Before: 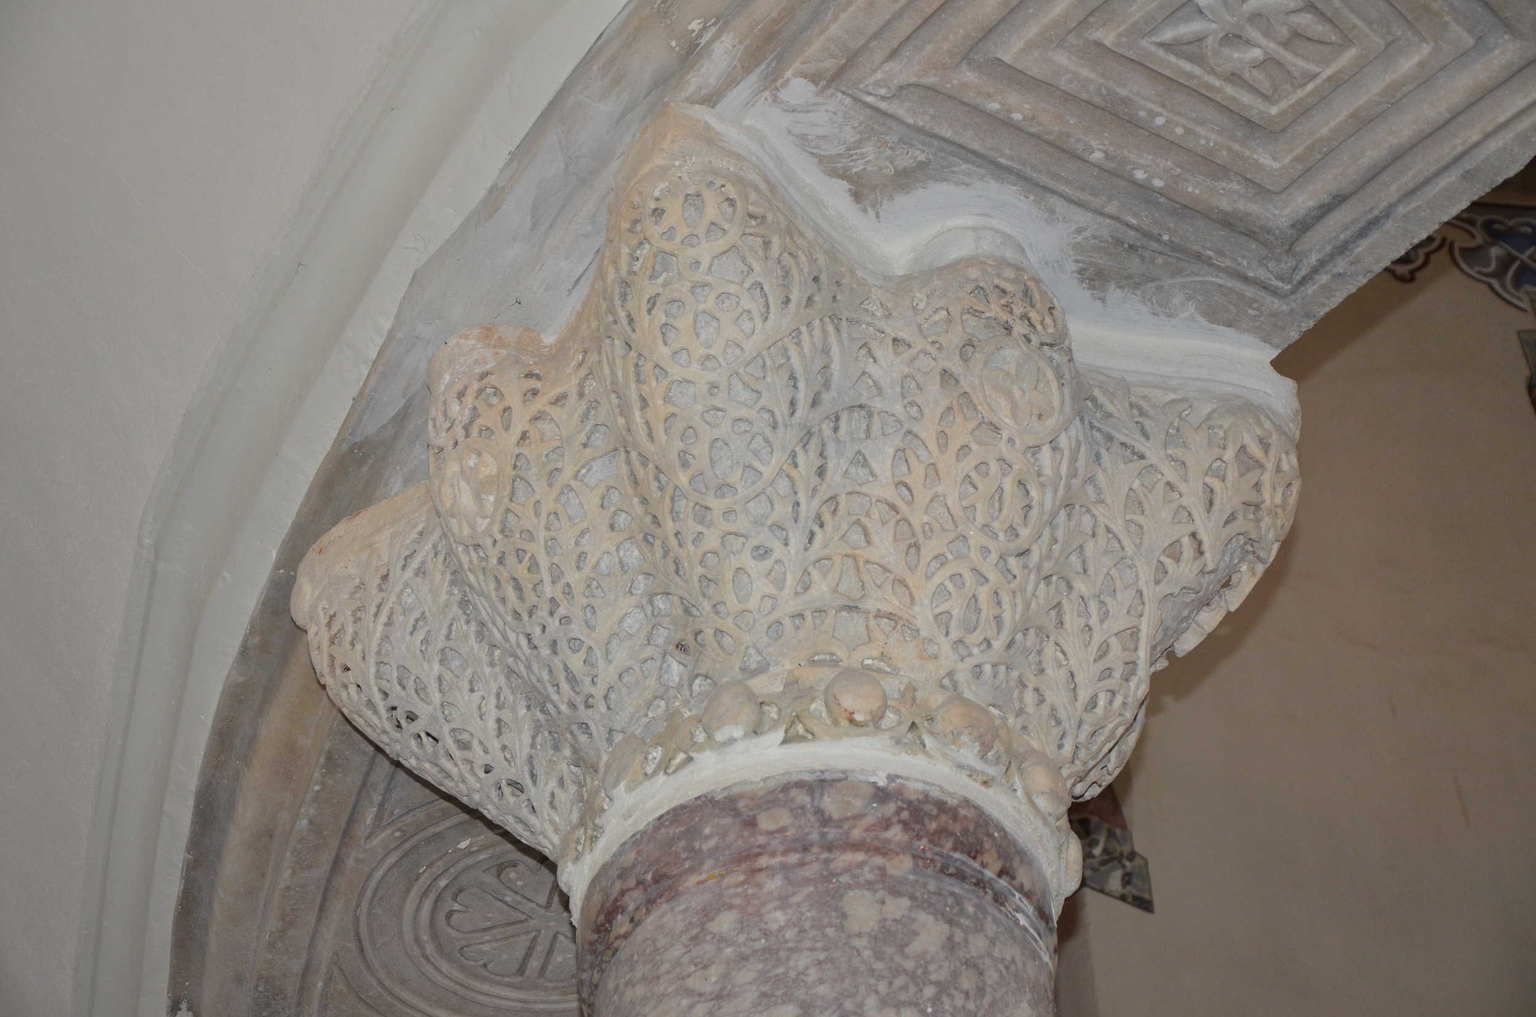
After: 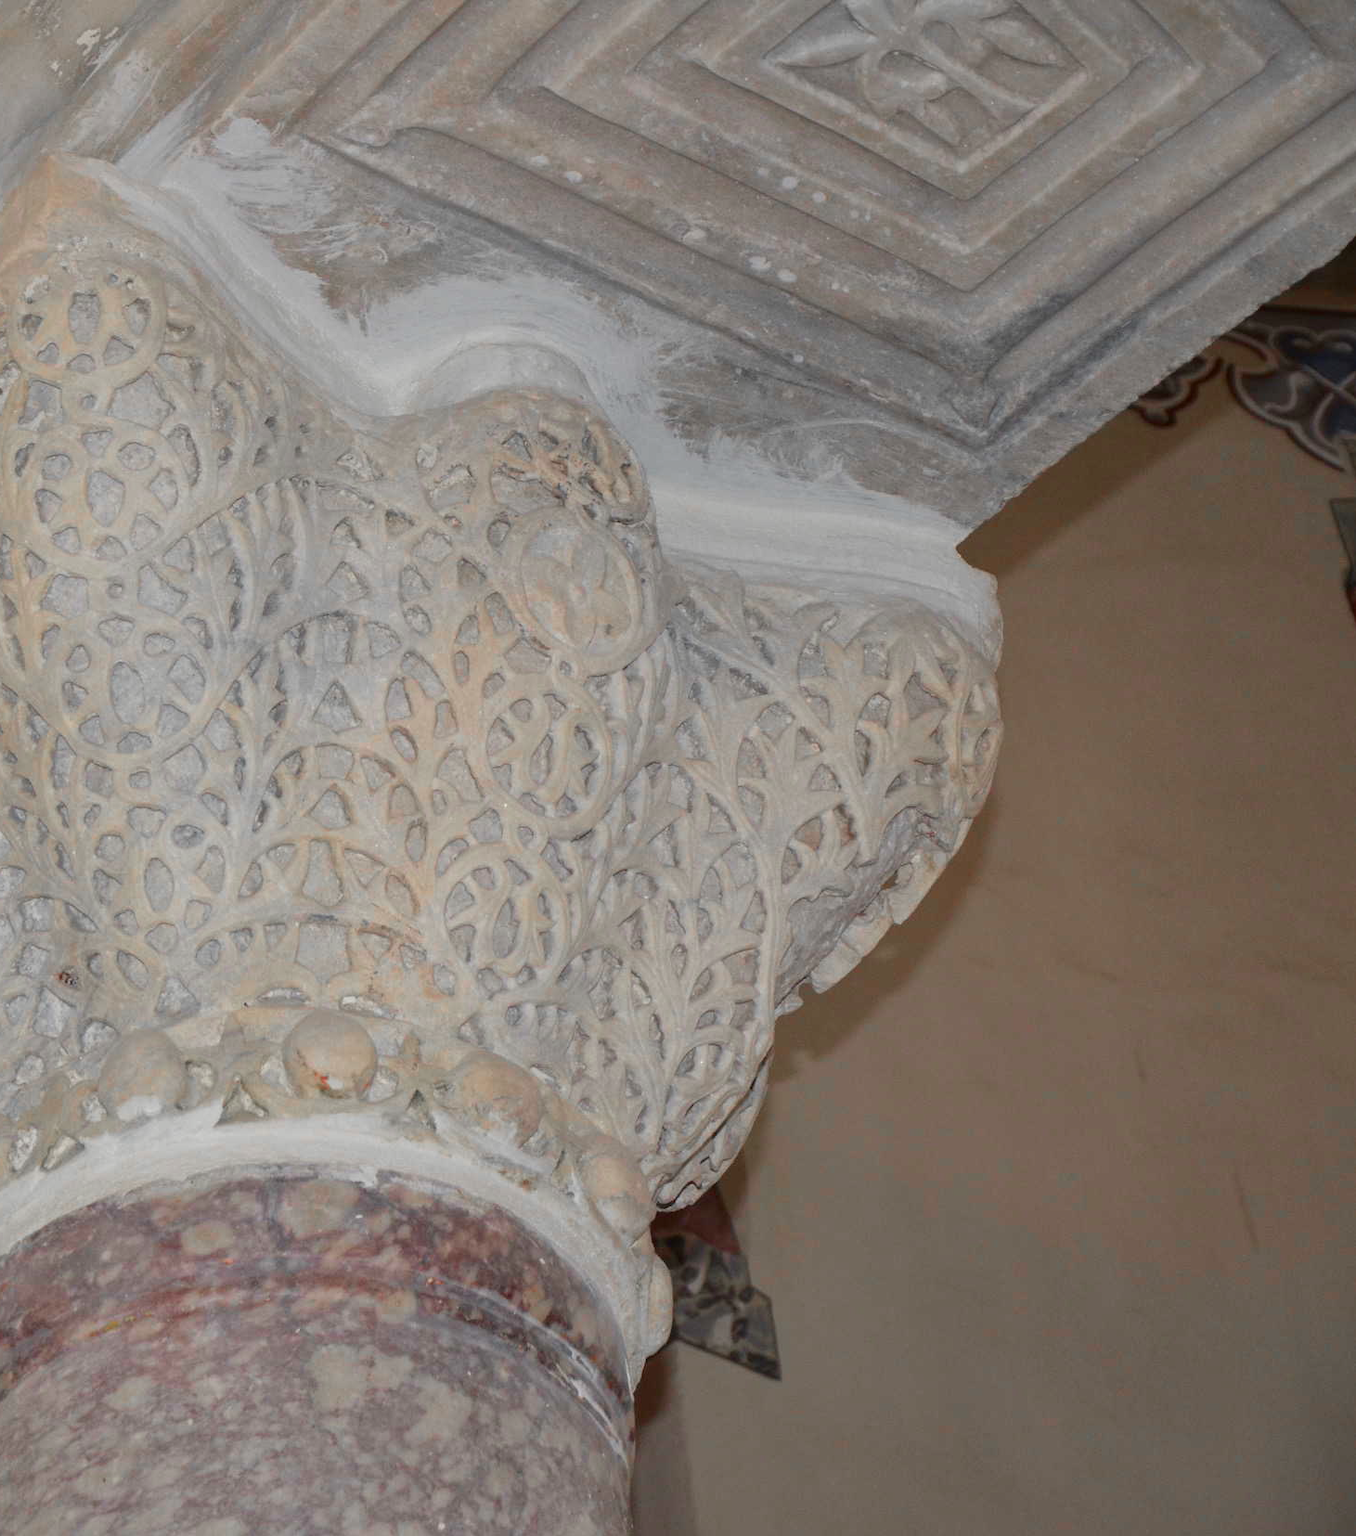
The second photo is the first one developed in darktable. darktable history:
crop: left 41.493%
color zones: curves: ch1 [(0, 0.679) (0.143, 0.647) (0.286, 0.261) (0.378, -0.011) (0.571, 0.396) (0.714, 0.399) (0.857, 0.406) (1, 0.679)]
